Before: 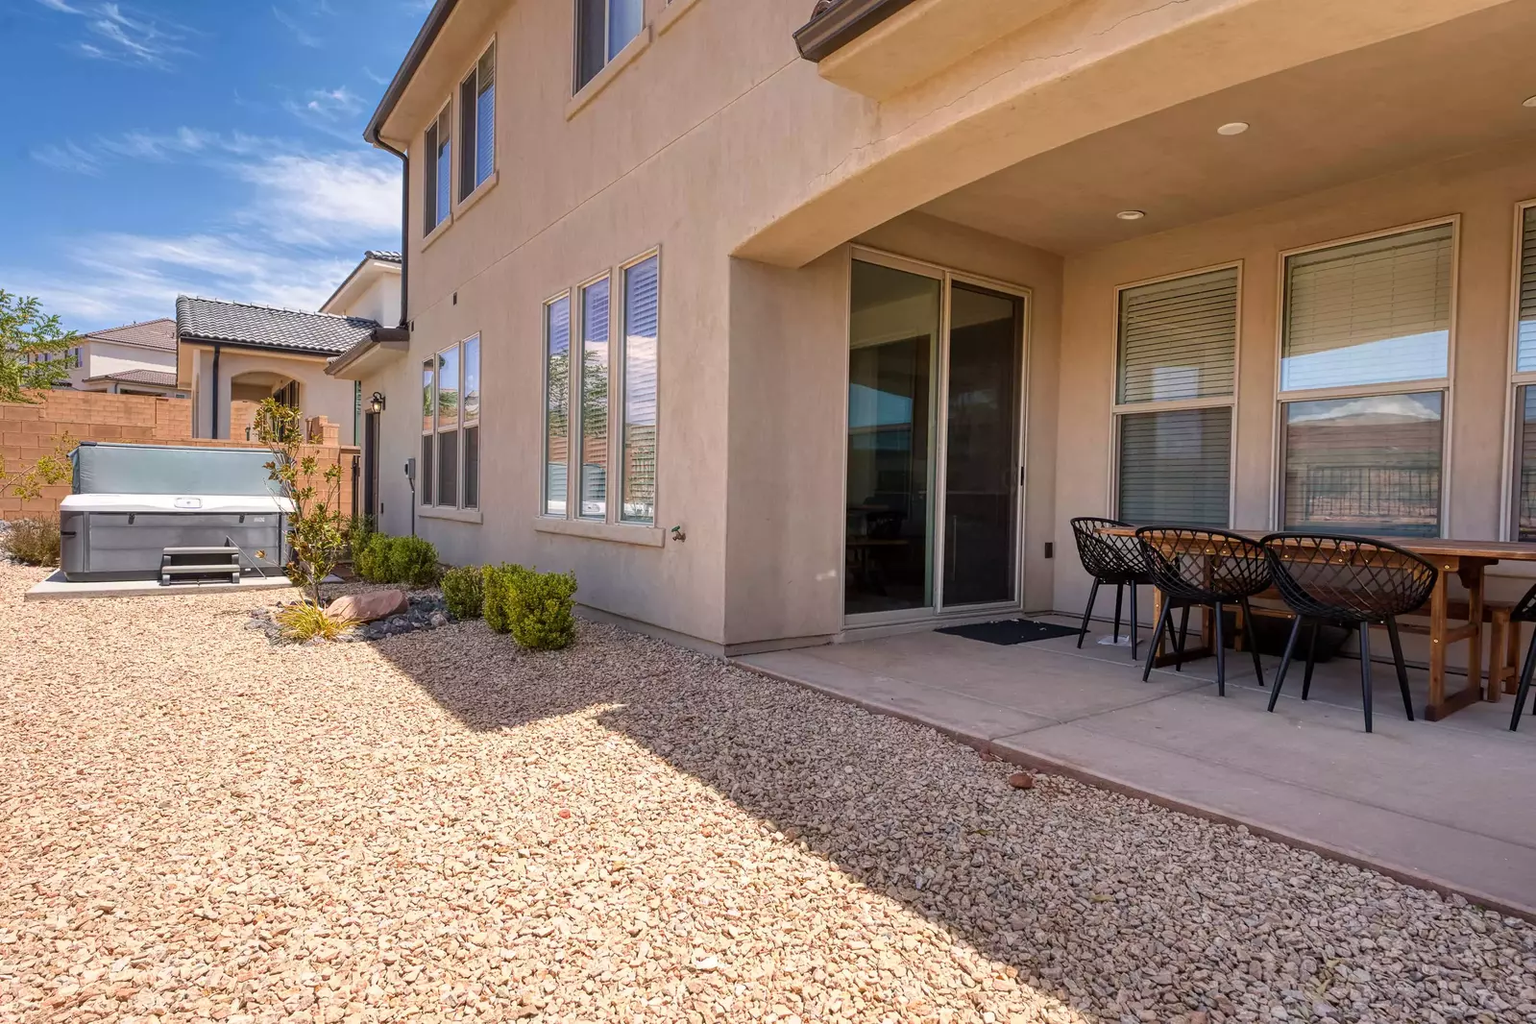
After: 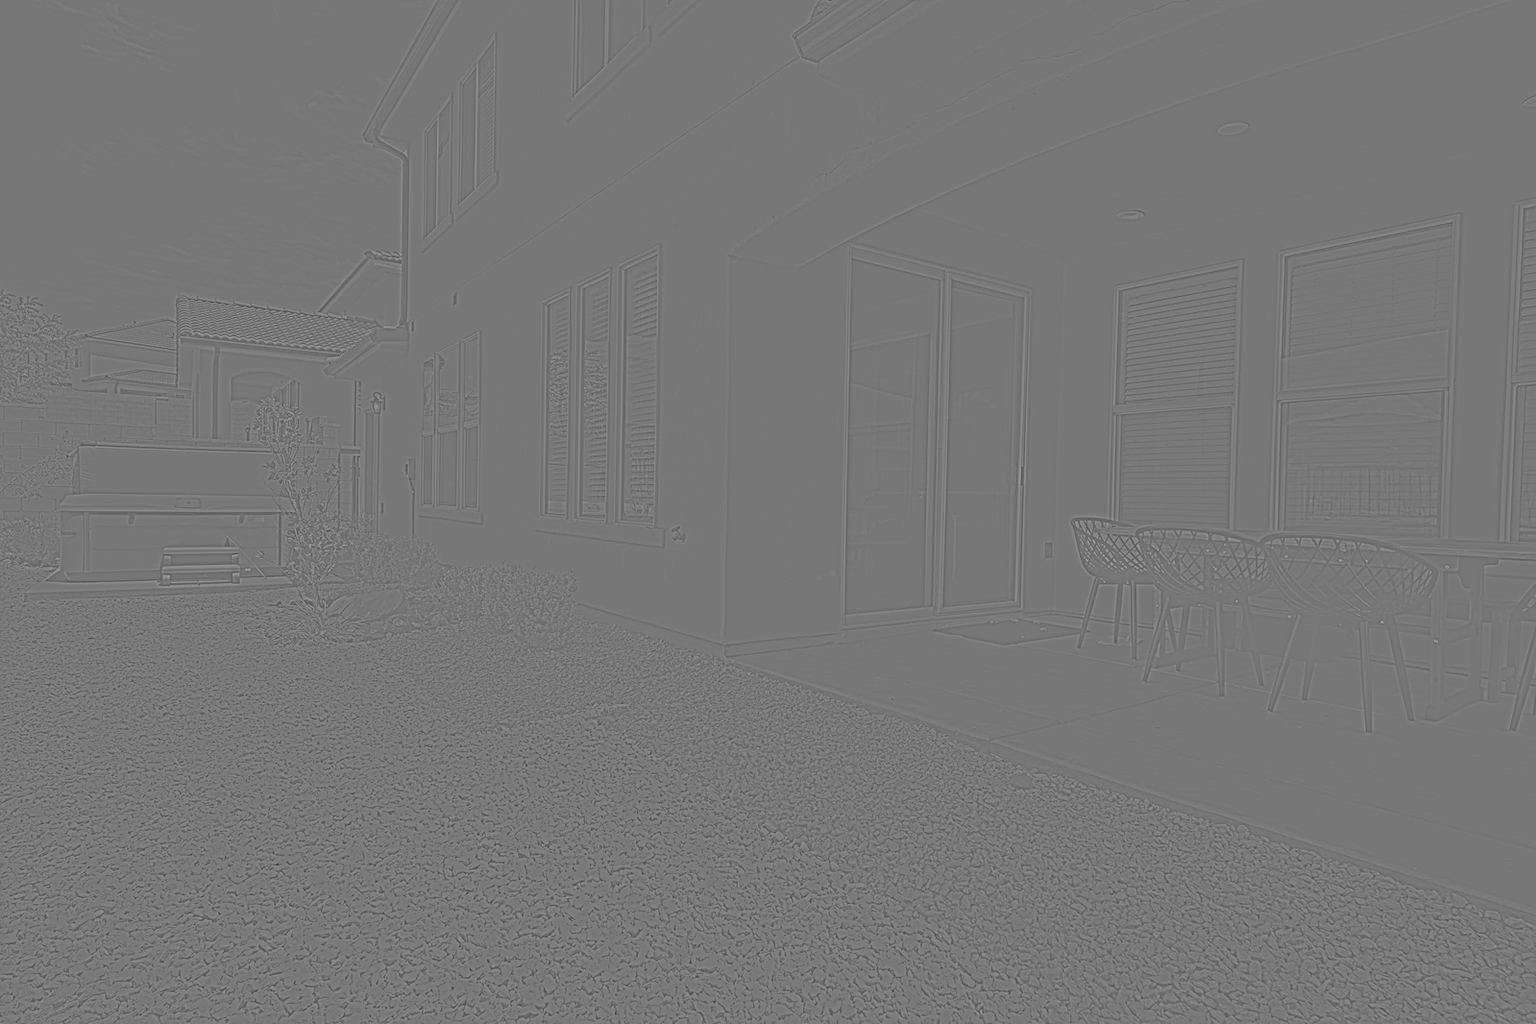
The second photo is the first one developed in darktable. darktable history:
sharpen: radius 1.272, amount 0.305, threshold 0
highpass: sharpness 6%, contrast boost 7.63%
